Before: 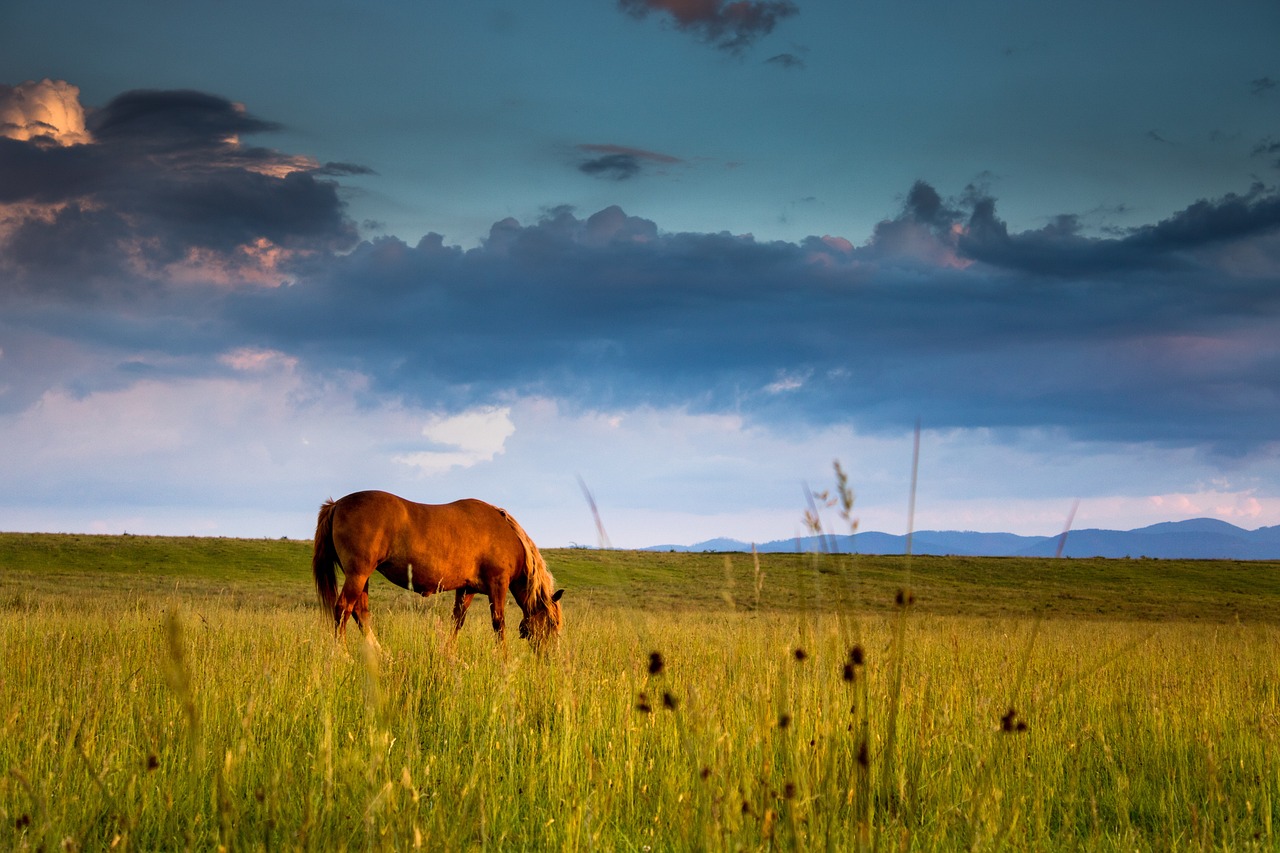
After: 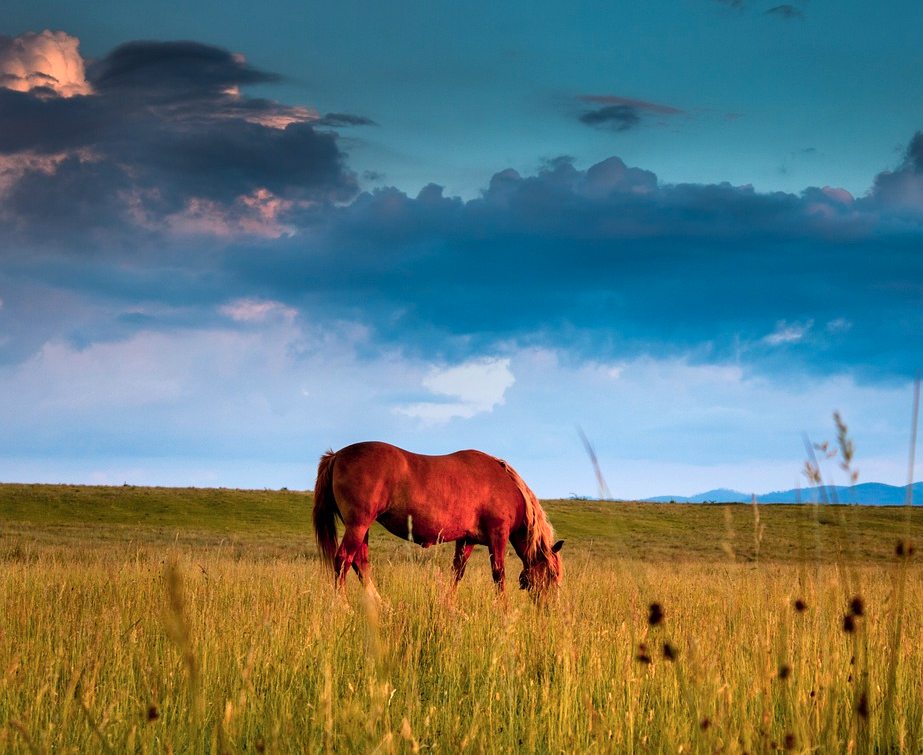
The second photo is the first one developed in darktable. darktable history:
crop: top 5.751%, right 27.844%, bottom 5.698%
color zones: curves: ch1 [(0.263, 0.53) (0.376, 0.287) (0.487, 0.512) (0.748, 0.547) (1, 0.513)]; ch2 [(0.262, 0.45) (0.751, 0.477)]
color correction: highlights a* -4.09, highlights b* -11.14
shadows and highlights: soften with gaussian
